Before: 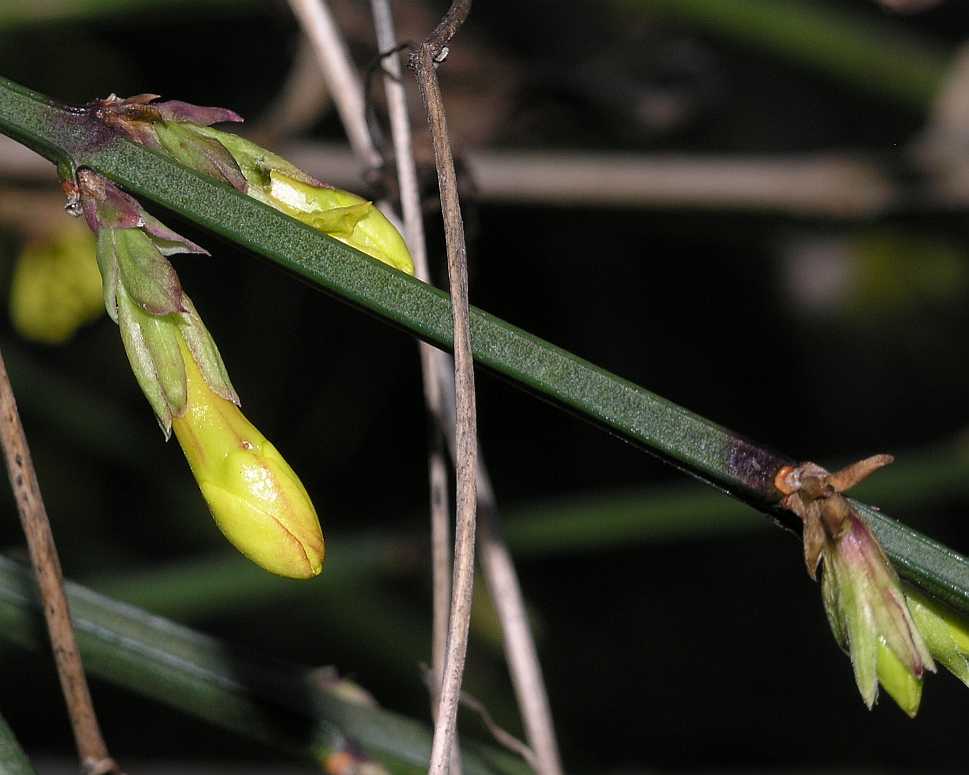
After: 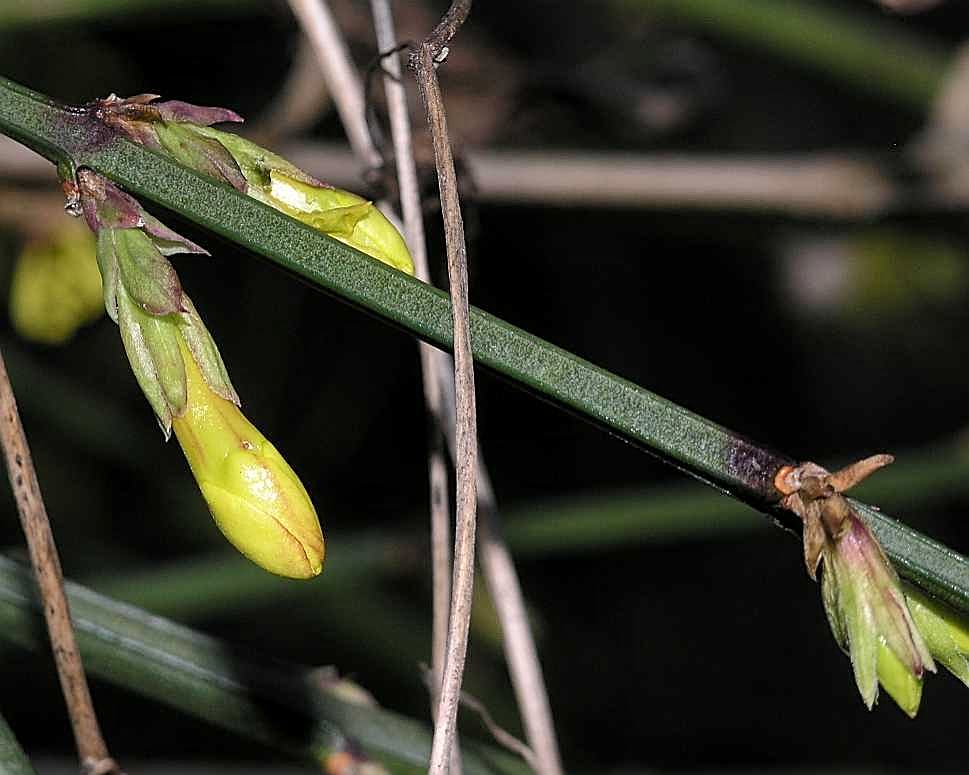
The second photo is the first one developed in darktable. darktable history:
shadows and highlights: shadows 32.77, highlights -47.11, compress 49.98%, soften with gaussian
local contrast: highlights 101%, shadows 99%, detail 119%, midtone range 0.2
sharpen: on, module defaults
